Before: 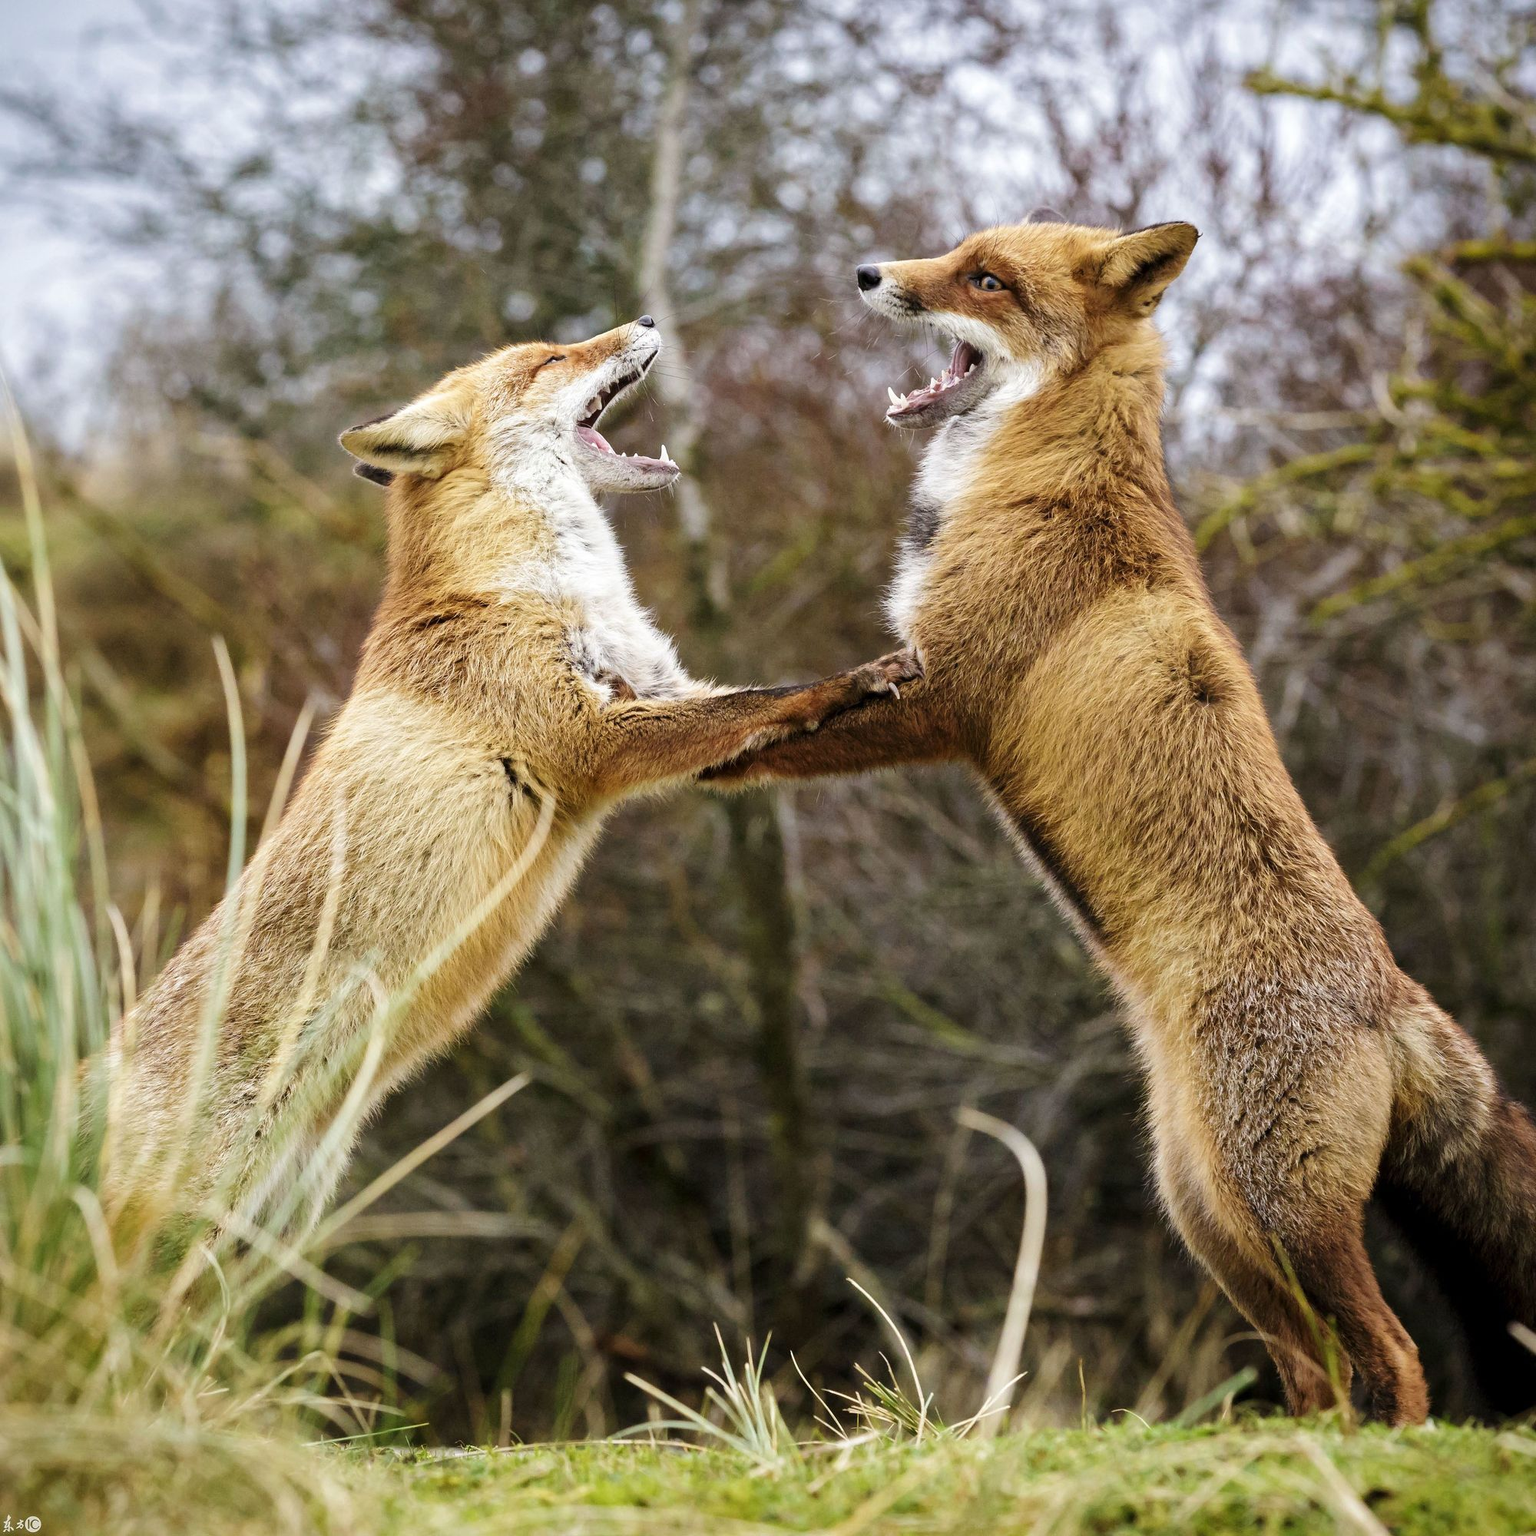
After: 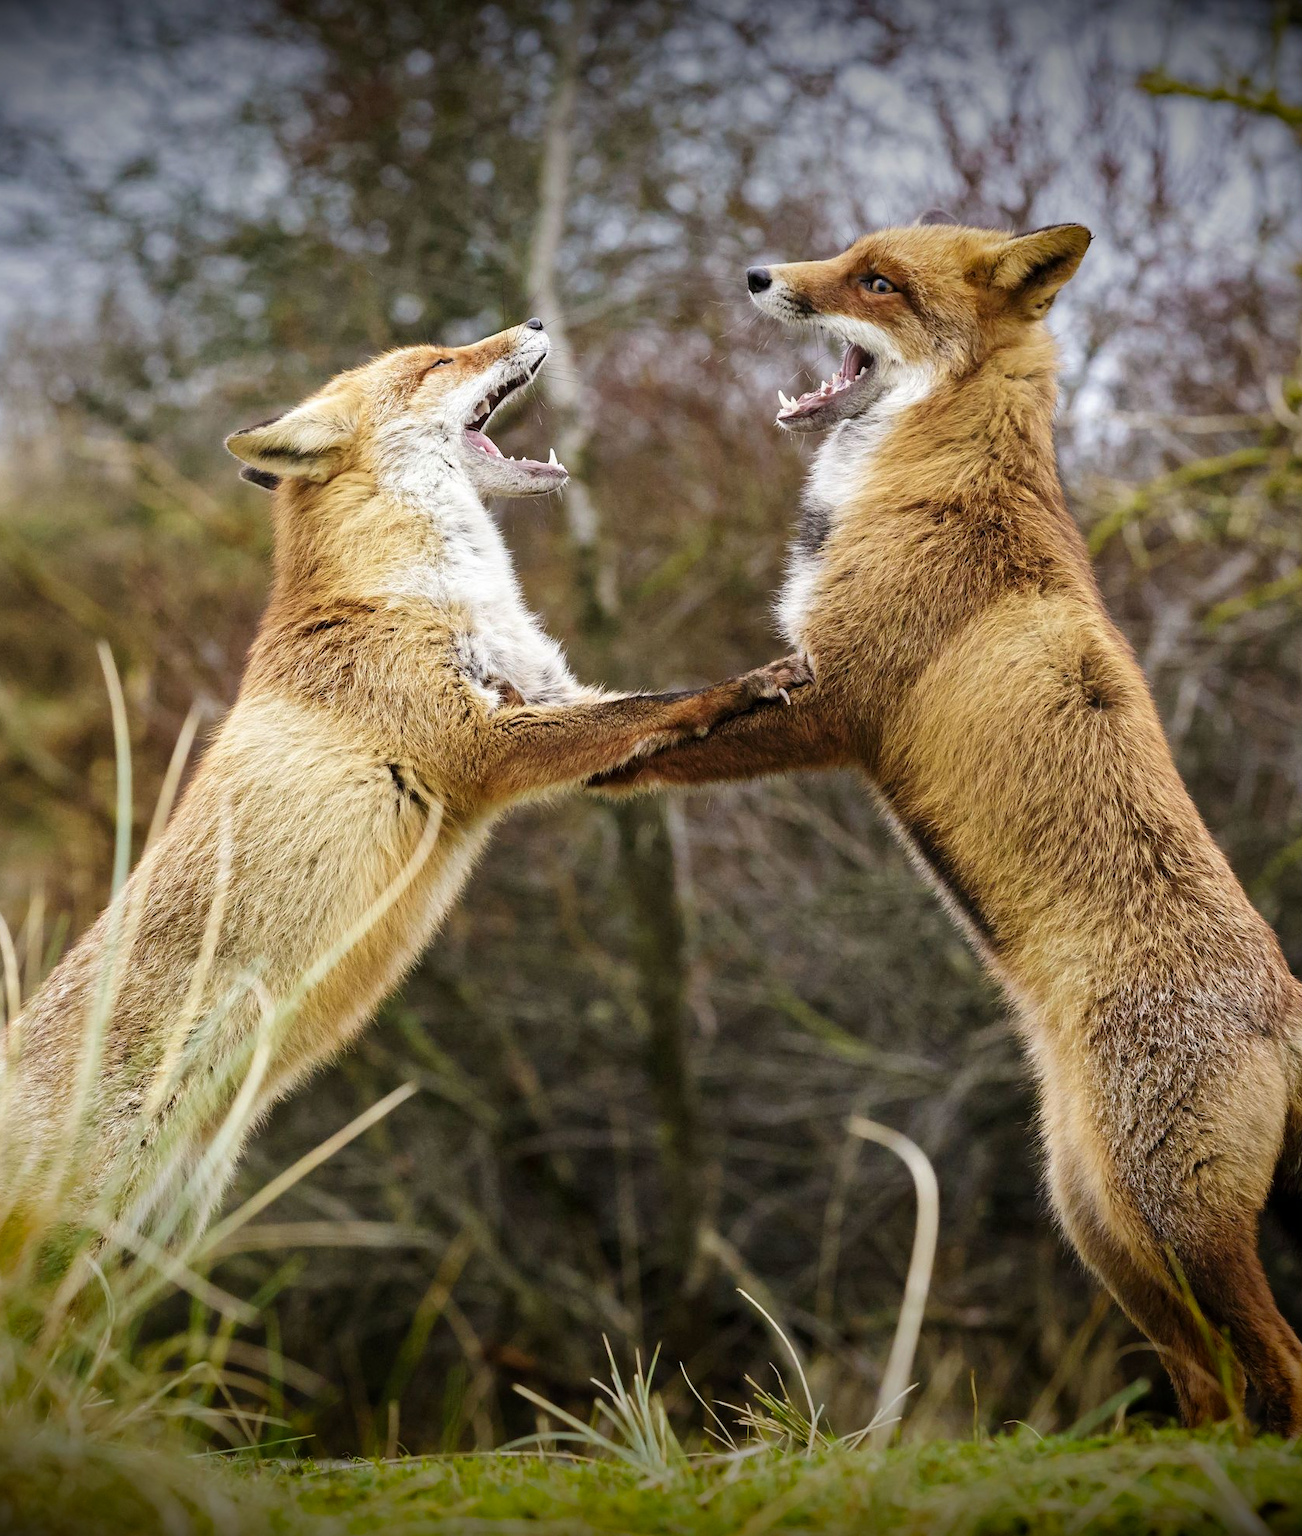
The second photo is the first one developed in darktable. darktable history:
vignetting: fall-off start 98.29%, fall-off radius 100%, brightness -1, saturation 0.5, width/height ratio 1.428
crop: left 7.598%, right 7.873%
